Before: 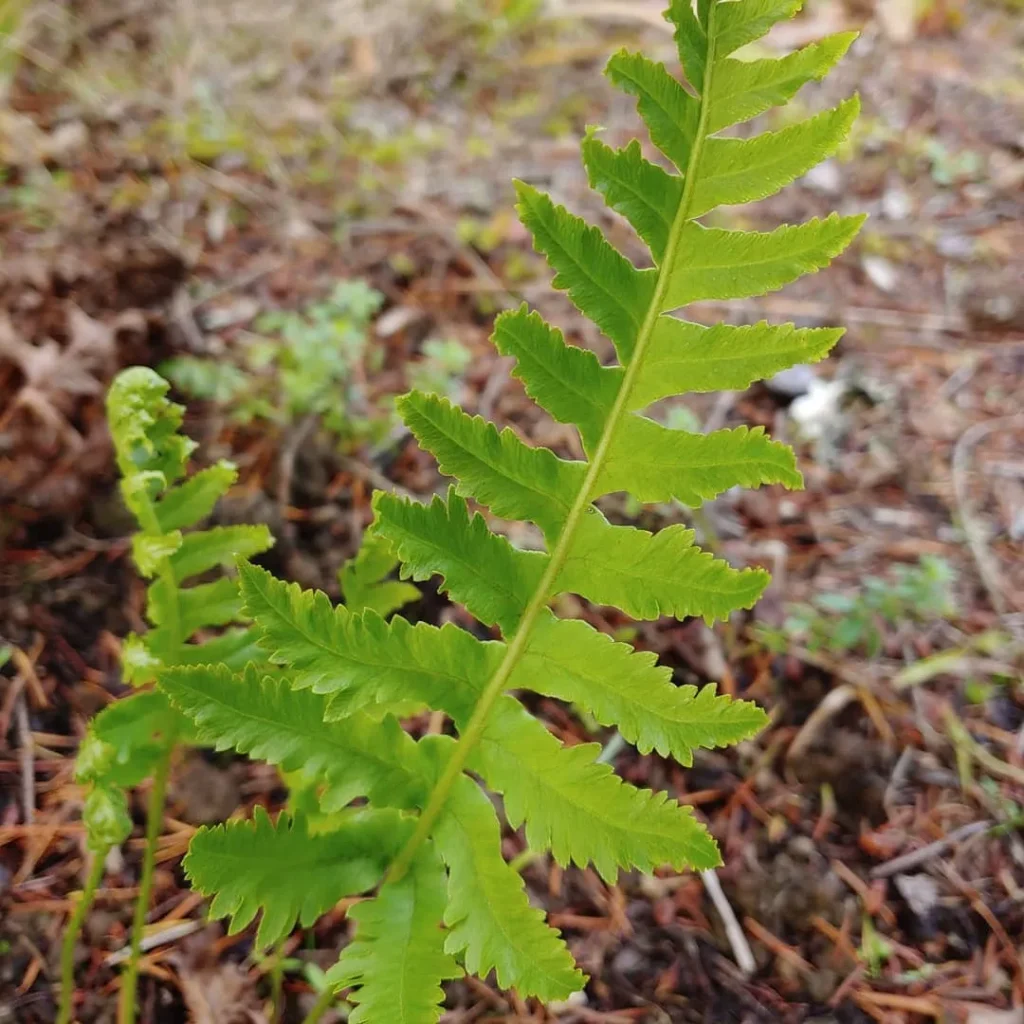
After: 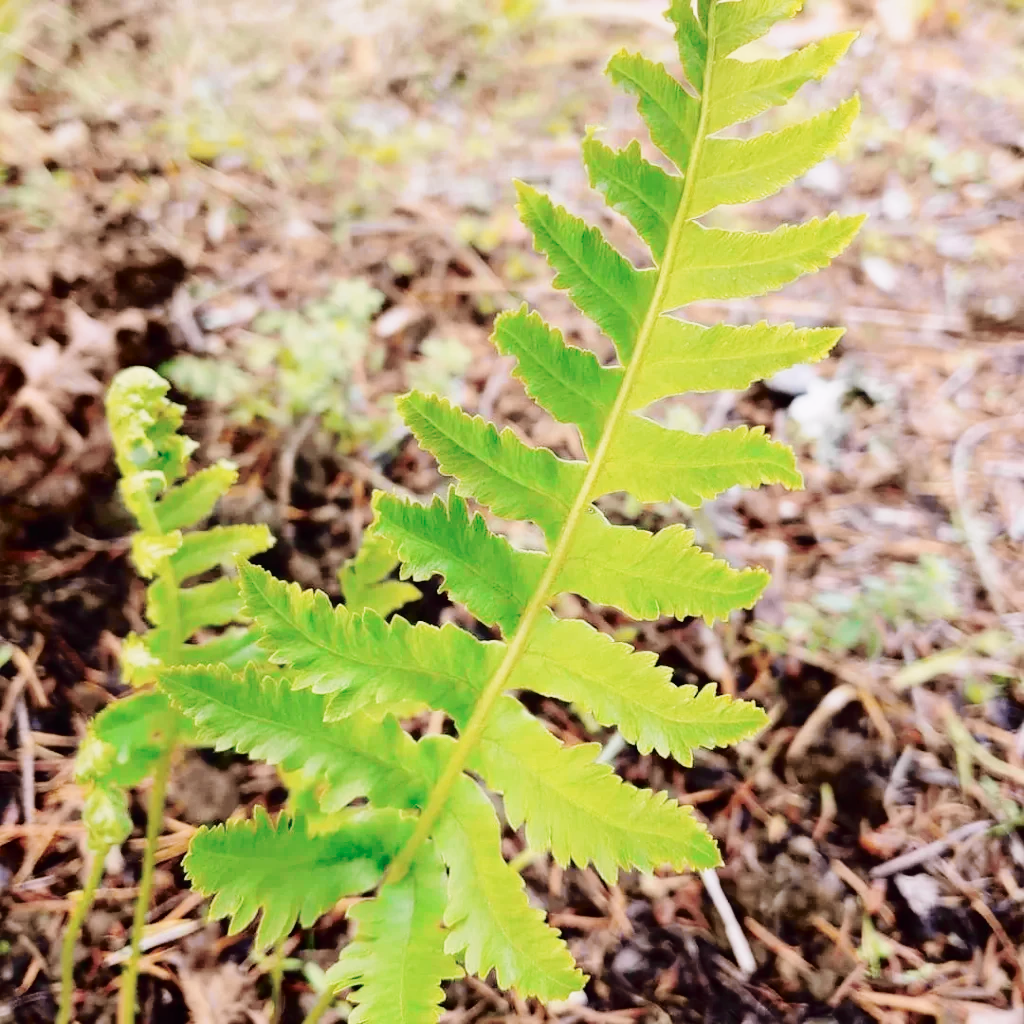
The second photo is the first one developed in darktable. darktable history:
tone curve: curves: ch0 [(0, 0) (0.105, 0.044) (0.195, 0.128) (0.283, 0.283) (0.384, 0.404) (0.485, 0.531) (0.635, 0.7) (0.832, 0.858) (1, 0.977)]; ch1 [(0, 0) (0.161, 0.092) (0.35, 0.33) (0.379, 0.401) (0.448, 0.478) (0.498, 0.503) (0.531, 0.537) (0.586, 0.563) (0.687, 0.648) (1, 1)]; ch2 [(0, 0) (0.359, 0.372) (0.437, 0.437) (0.483, 0.484) (0.53, 0.515) (0.556, 0.553) (0.635, 0.589) (1, 1)], color space Lab, independent channels, preserve colors none
base curve: curves: ch0 [(0, 0) (0.028, 0.03) (0.121, 0.232) (0.46, 0.748) (0.859, 0.968) (1, 1)], preserve colors none
